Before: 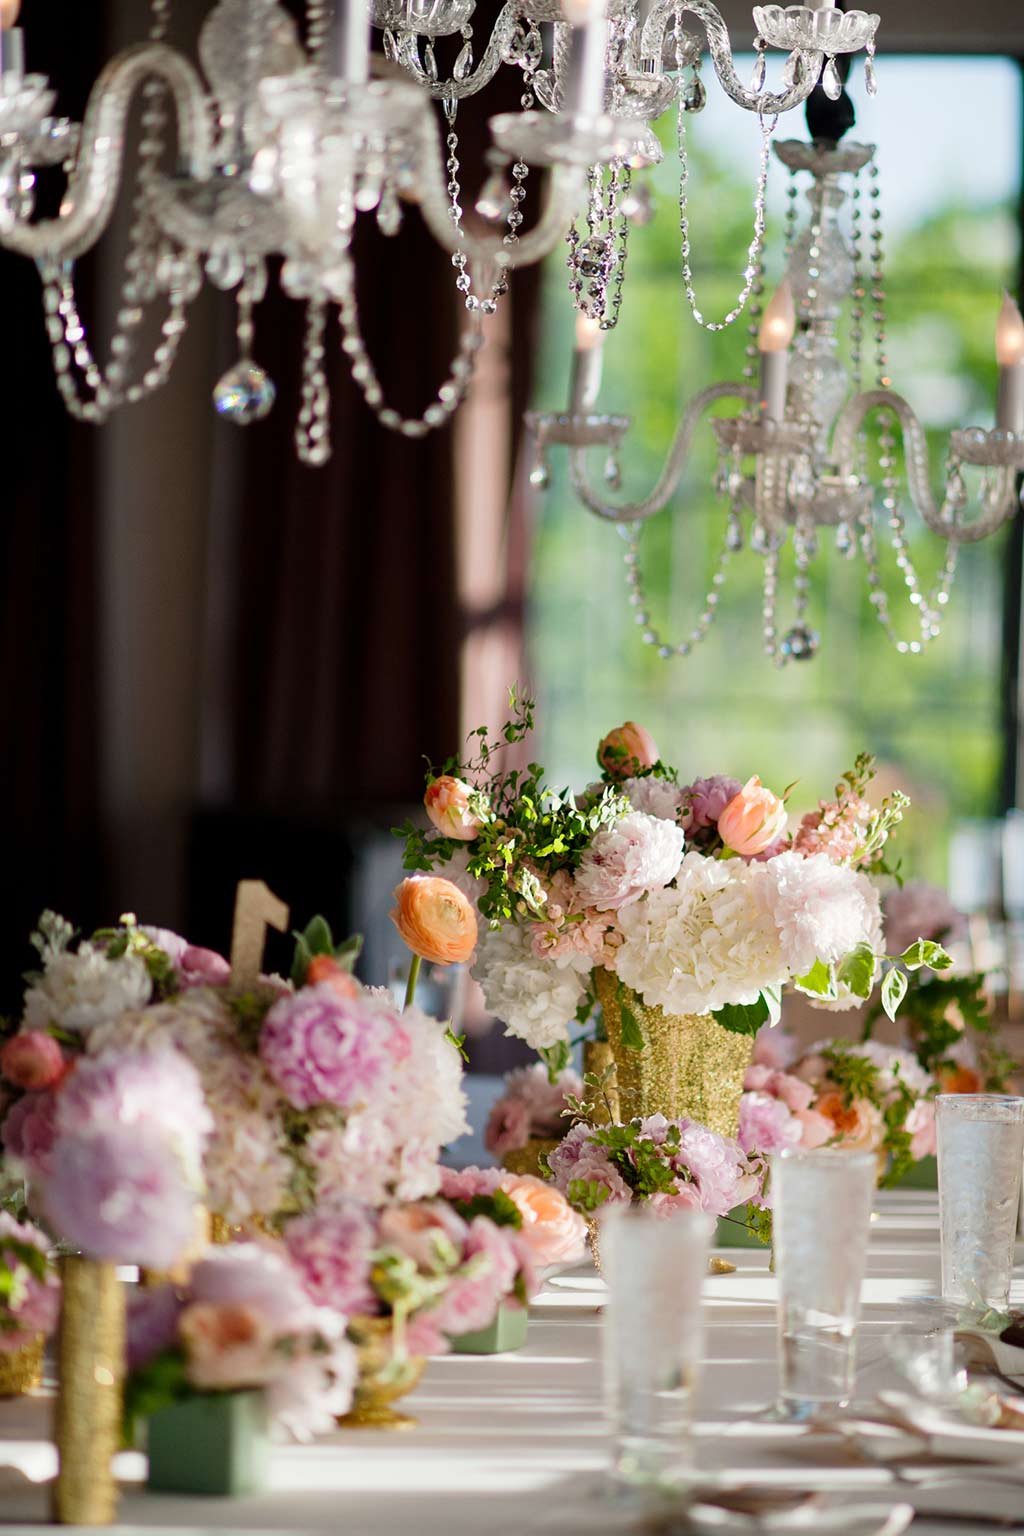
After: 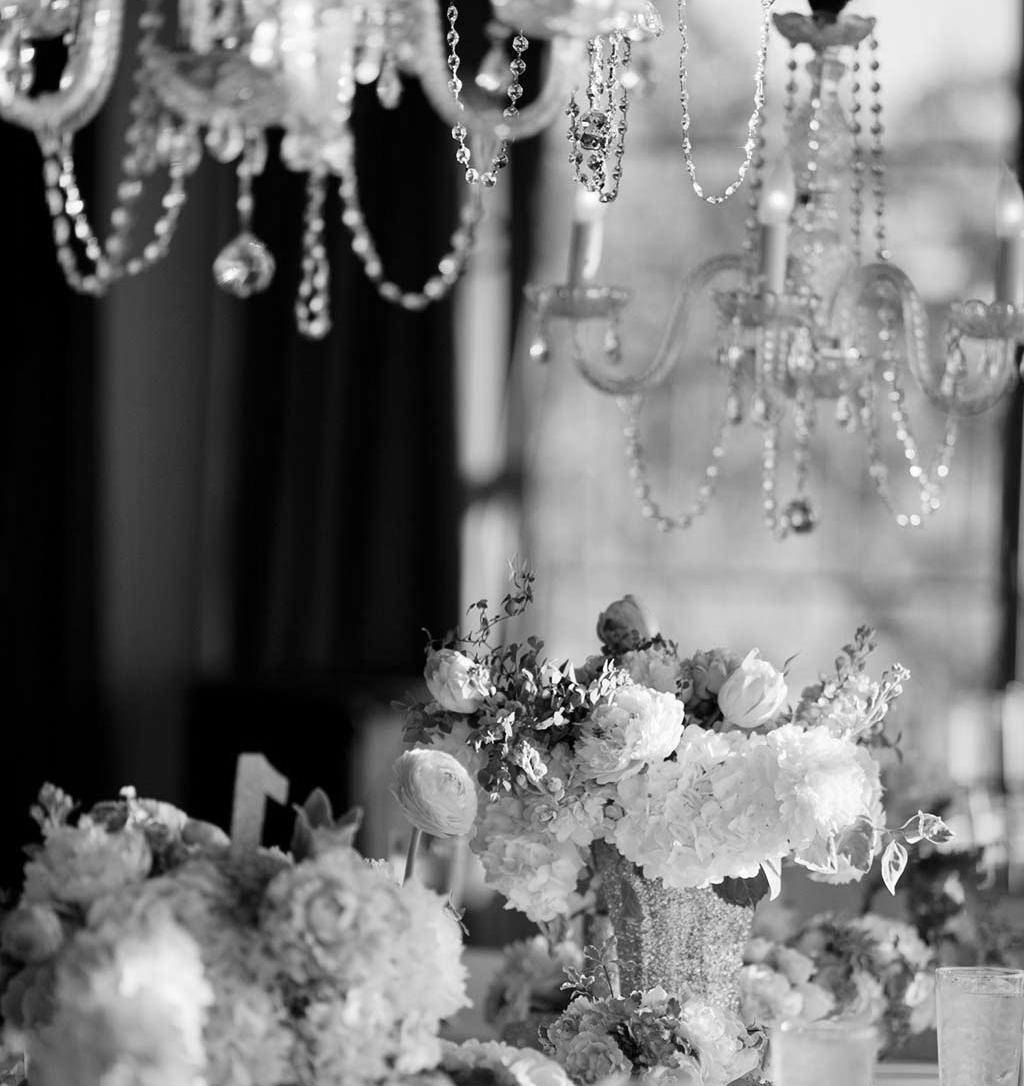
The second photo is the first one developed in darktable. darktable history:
monochrome: a -3.63, b -0.465
crop and rotate: top 8.293%, bottom 20.996%
